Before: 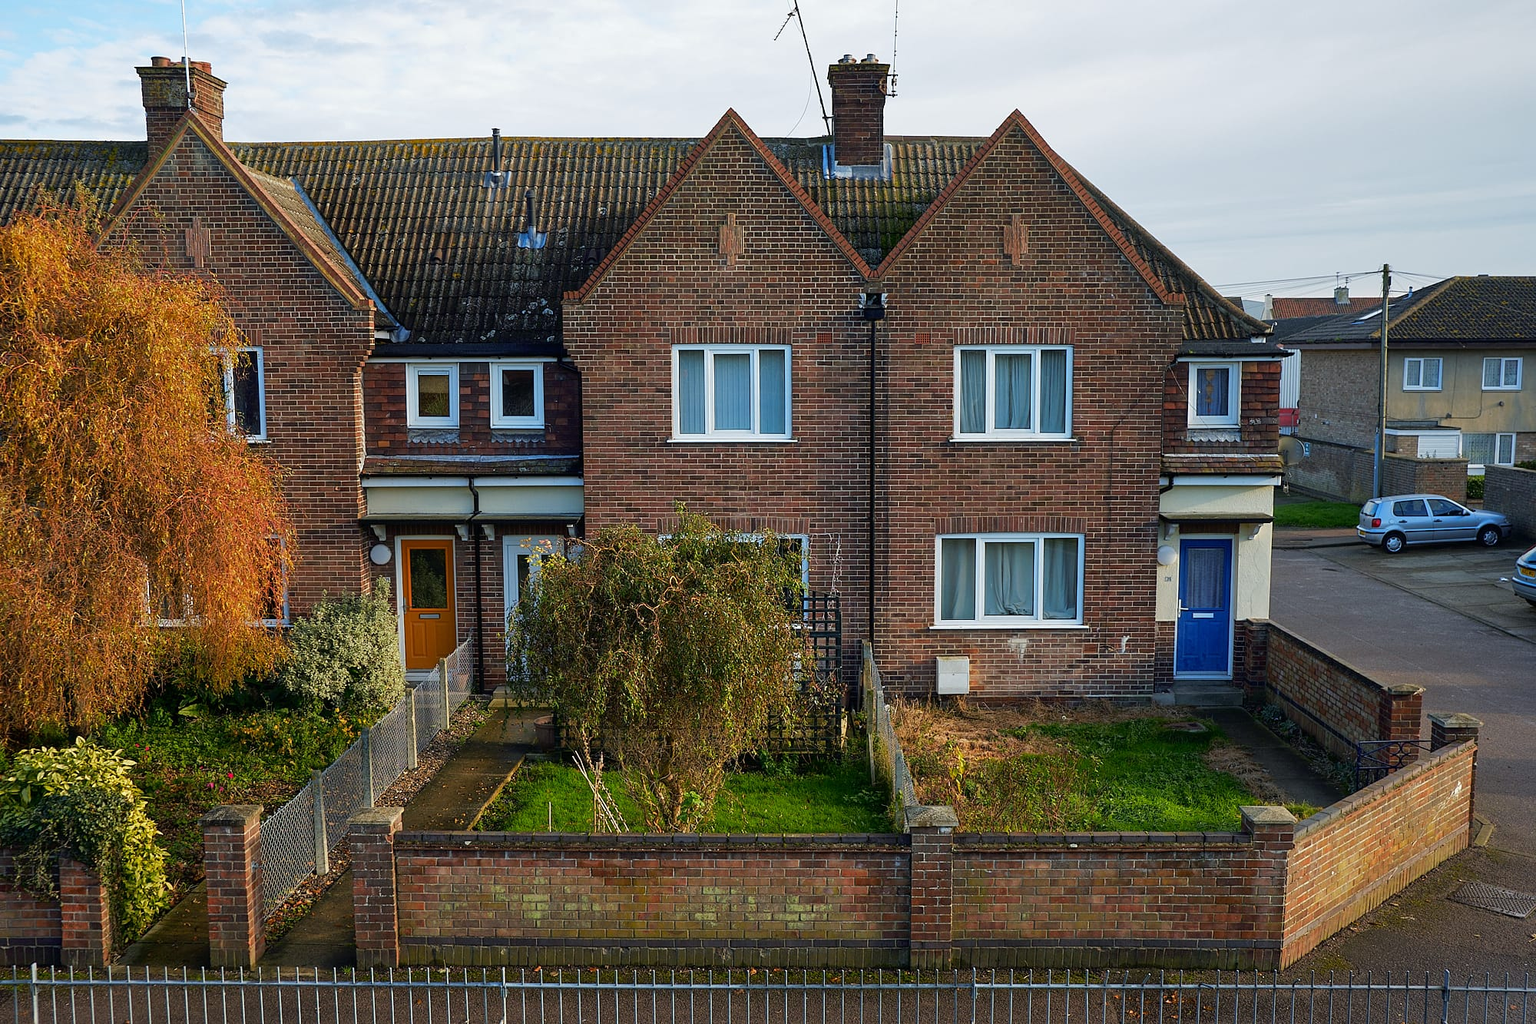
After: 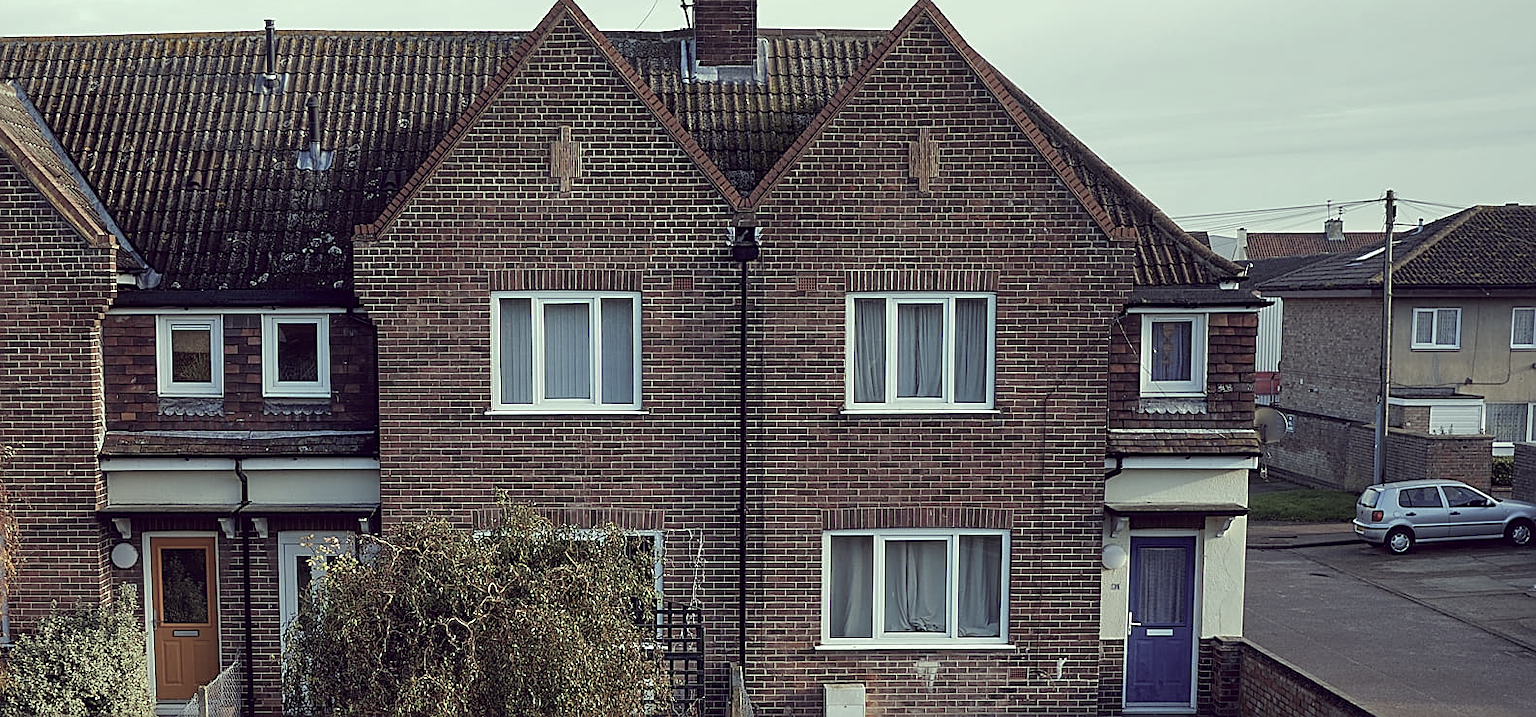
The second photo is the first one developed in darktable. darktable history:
crop: left 18.38%, top 11.092%, right 2.134%, bottom 33.217%
color correction: highlights a* -20.17, highlights b* 20.27, shadows a* 20.03, shadows b* -20.46, saturation 0.43
sharpen: on, module defaults
